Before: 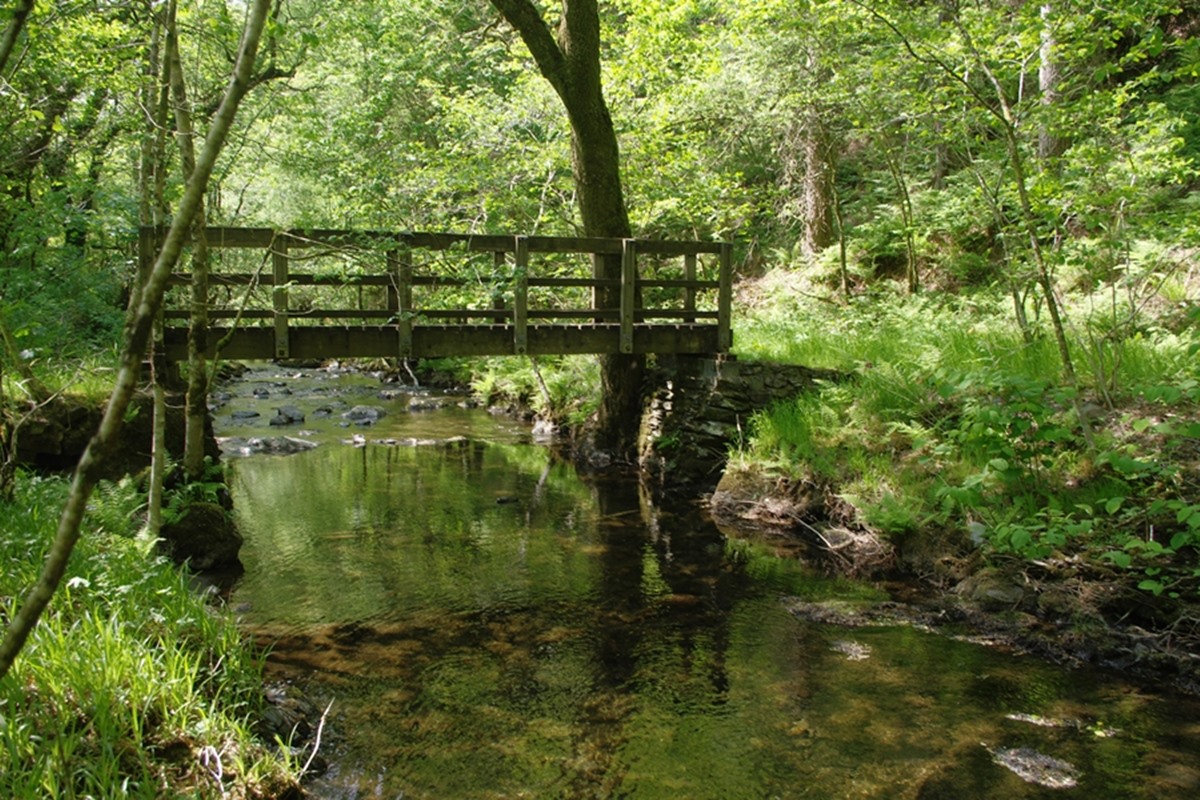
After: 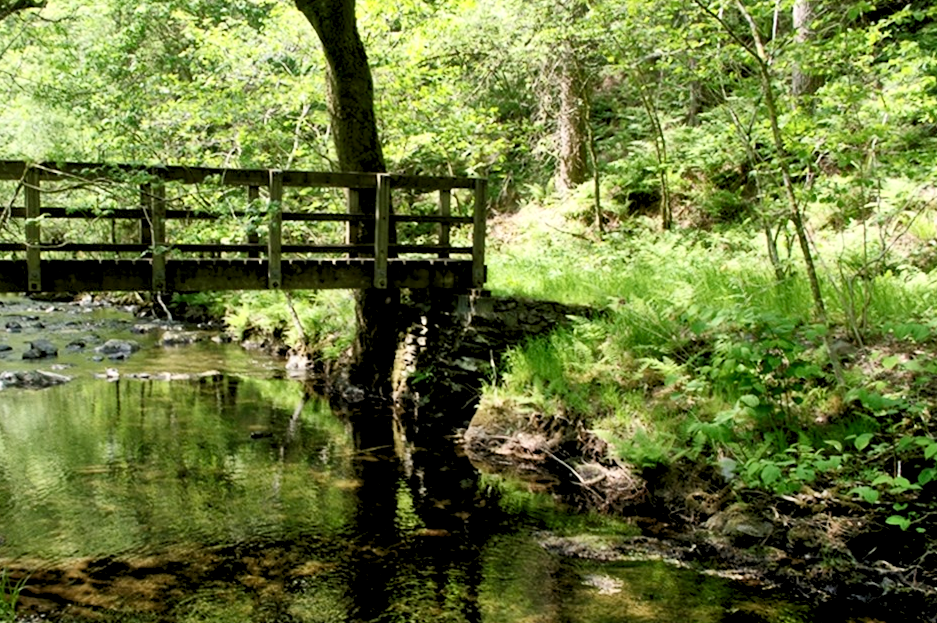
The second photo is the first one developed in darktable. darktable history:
tone equalizer: on, module defaults
contrast brightness saturation: contrast 0.28
levels: levels [0, 0.476, 0.951]
shadows and highlights: shadows 49, highlights -41, soften with gaussian
crop and rotate: left 20.74%, top 7.912%, right 0.375%, bottom 13.378%
rotate and perspective: rotation 0.174°, lens shift (vertical) 0.013, lens shift (horizontal) 0.019, shear 0.001, automatic cropping original format, crop left 0.007, crop right 0.991, crop top 0.016, crop bottom 0.997
rgb levels: preserve colors sum RGB, levels [[0.038, 0.433, 0.934], [0, 0.5, 1], [0, 0.5, 1]]
